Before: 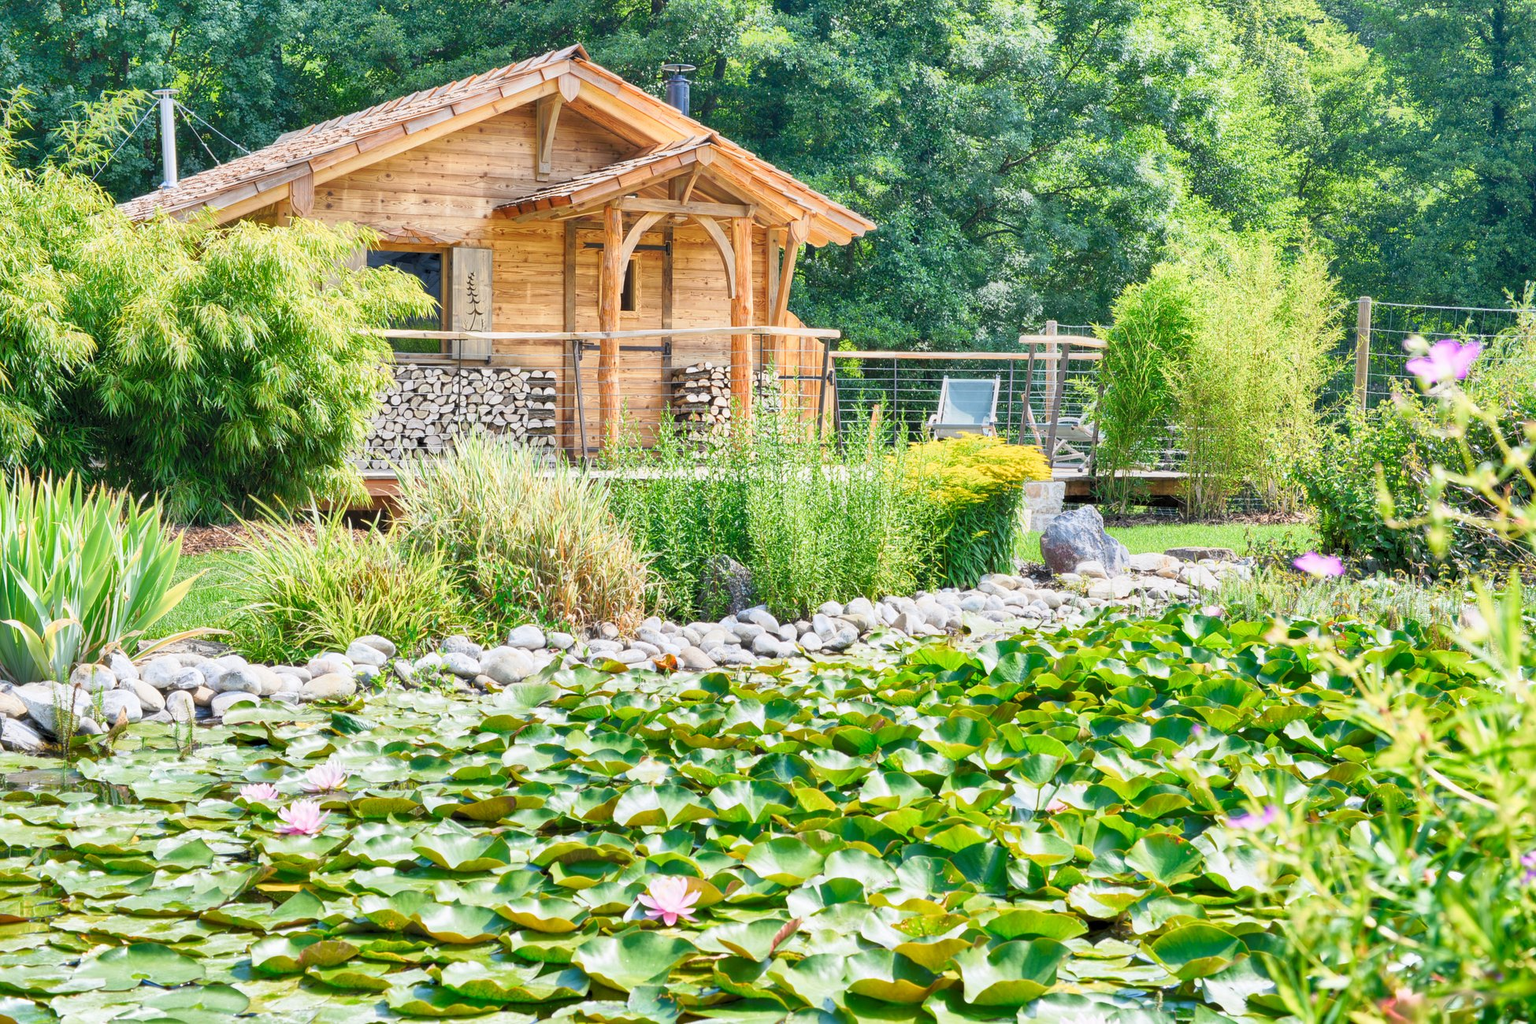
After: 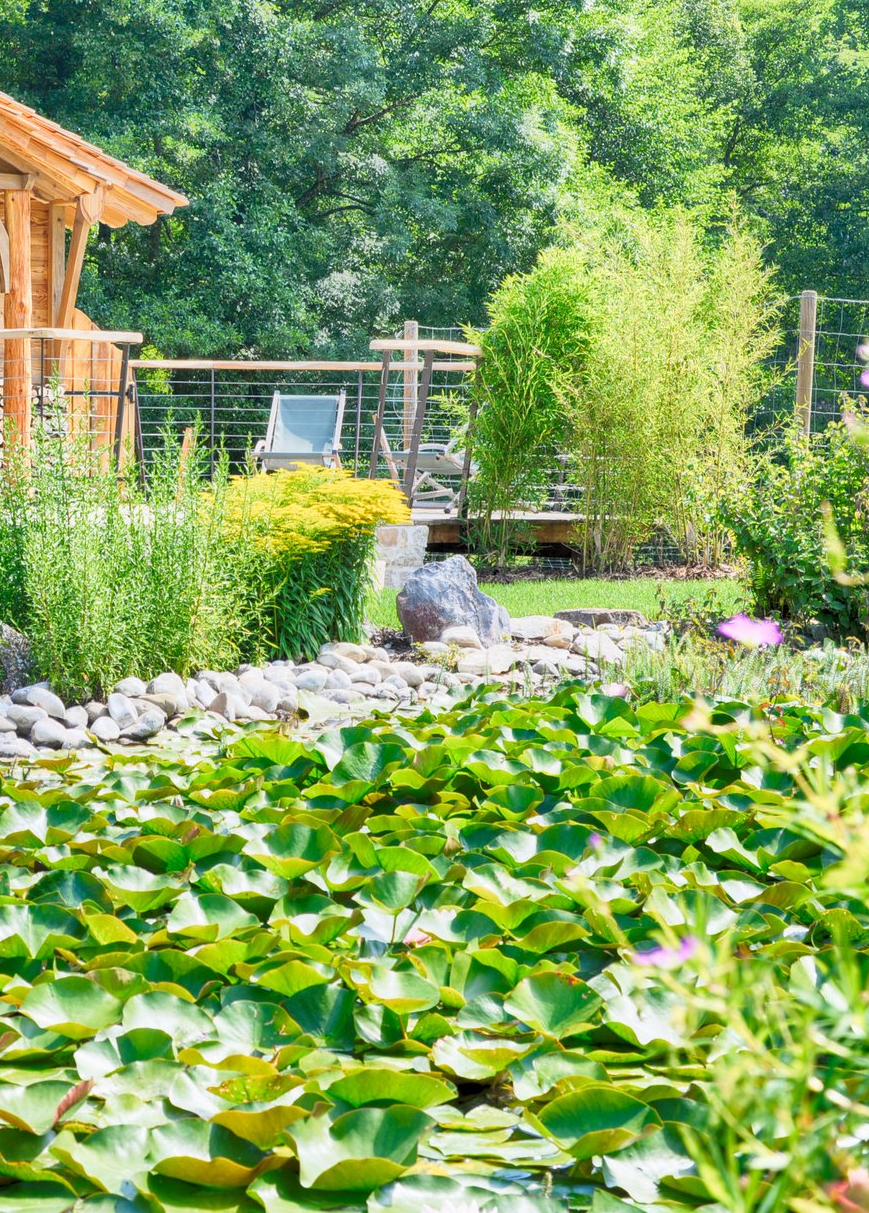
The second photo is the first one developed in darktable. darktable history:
crop: left 47.409%, top 6.674%, right 7.998%
